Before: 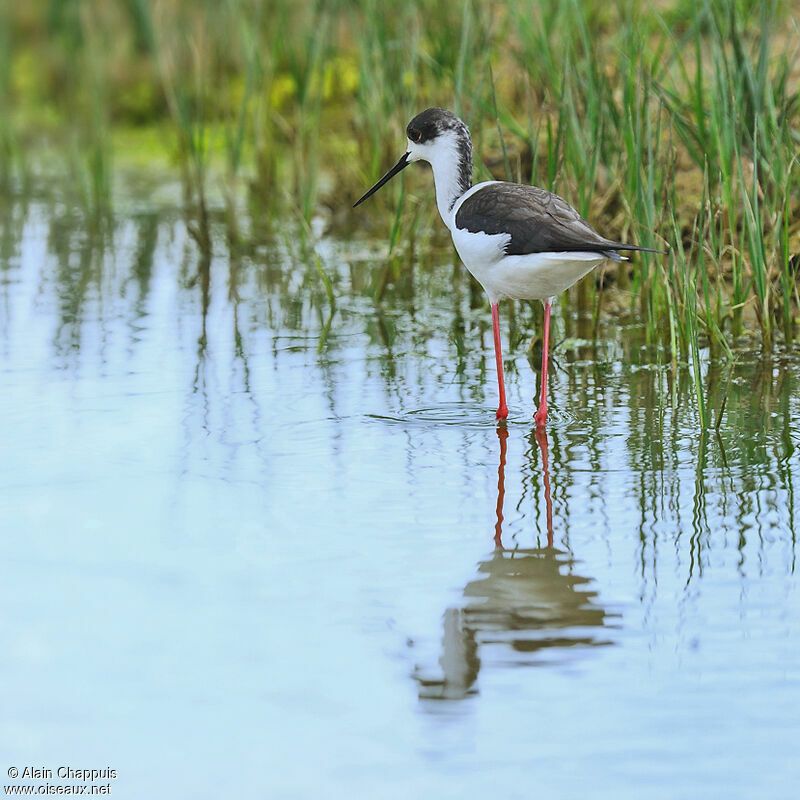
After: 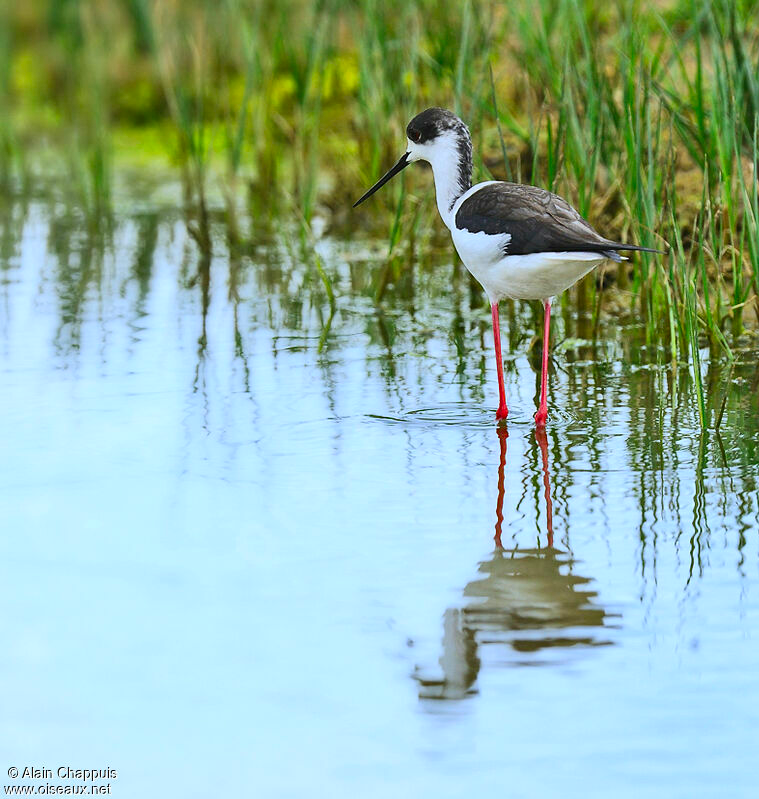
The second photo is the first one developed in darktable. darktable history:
contrast brightness saturation: contrast 0.169, saturation 0.329
crop and rotate: left 0%, right 5.096%
